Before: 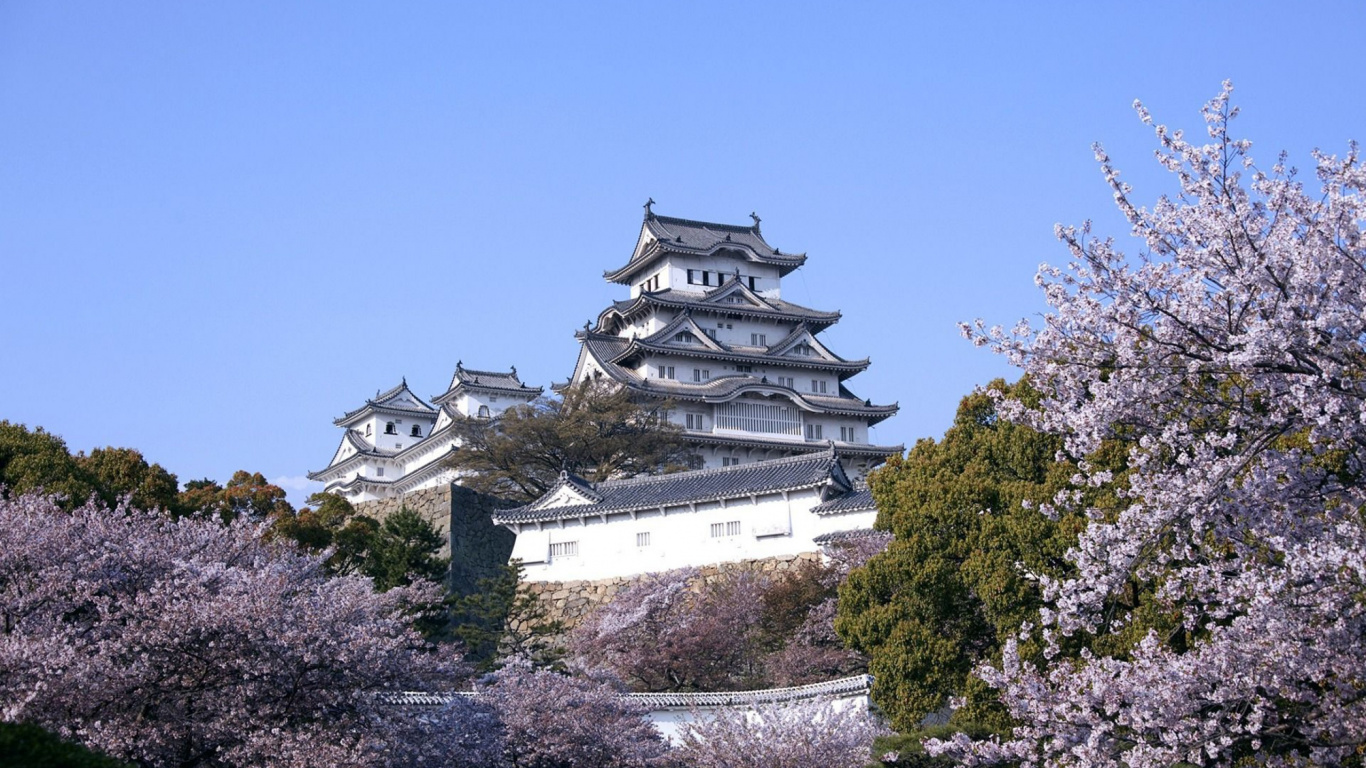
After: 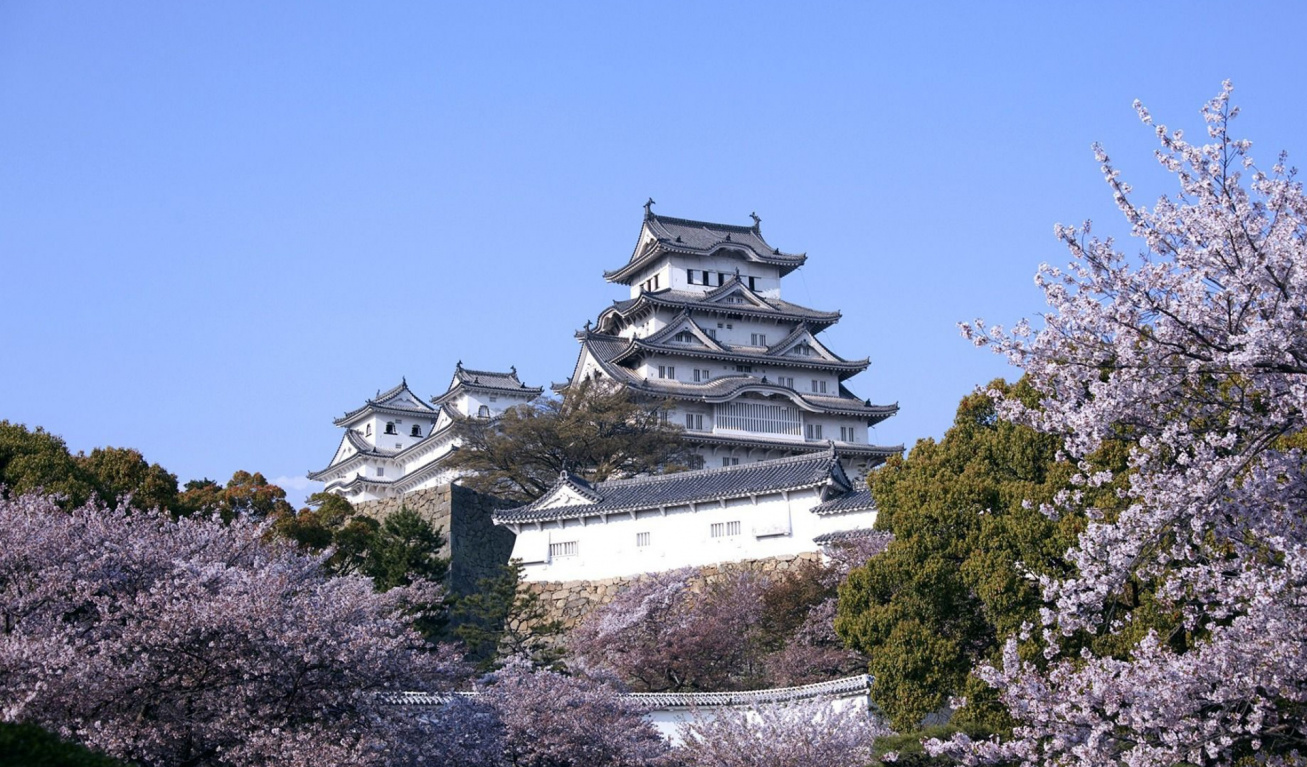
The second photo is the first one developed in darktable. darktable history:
crop: right 4.283%, bottom 0.028%
